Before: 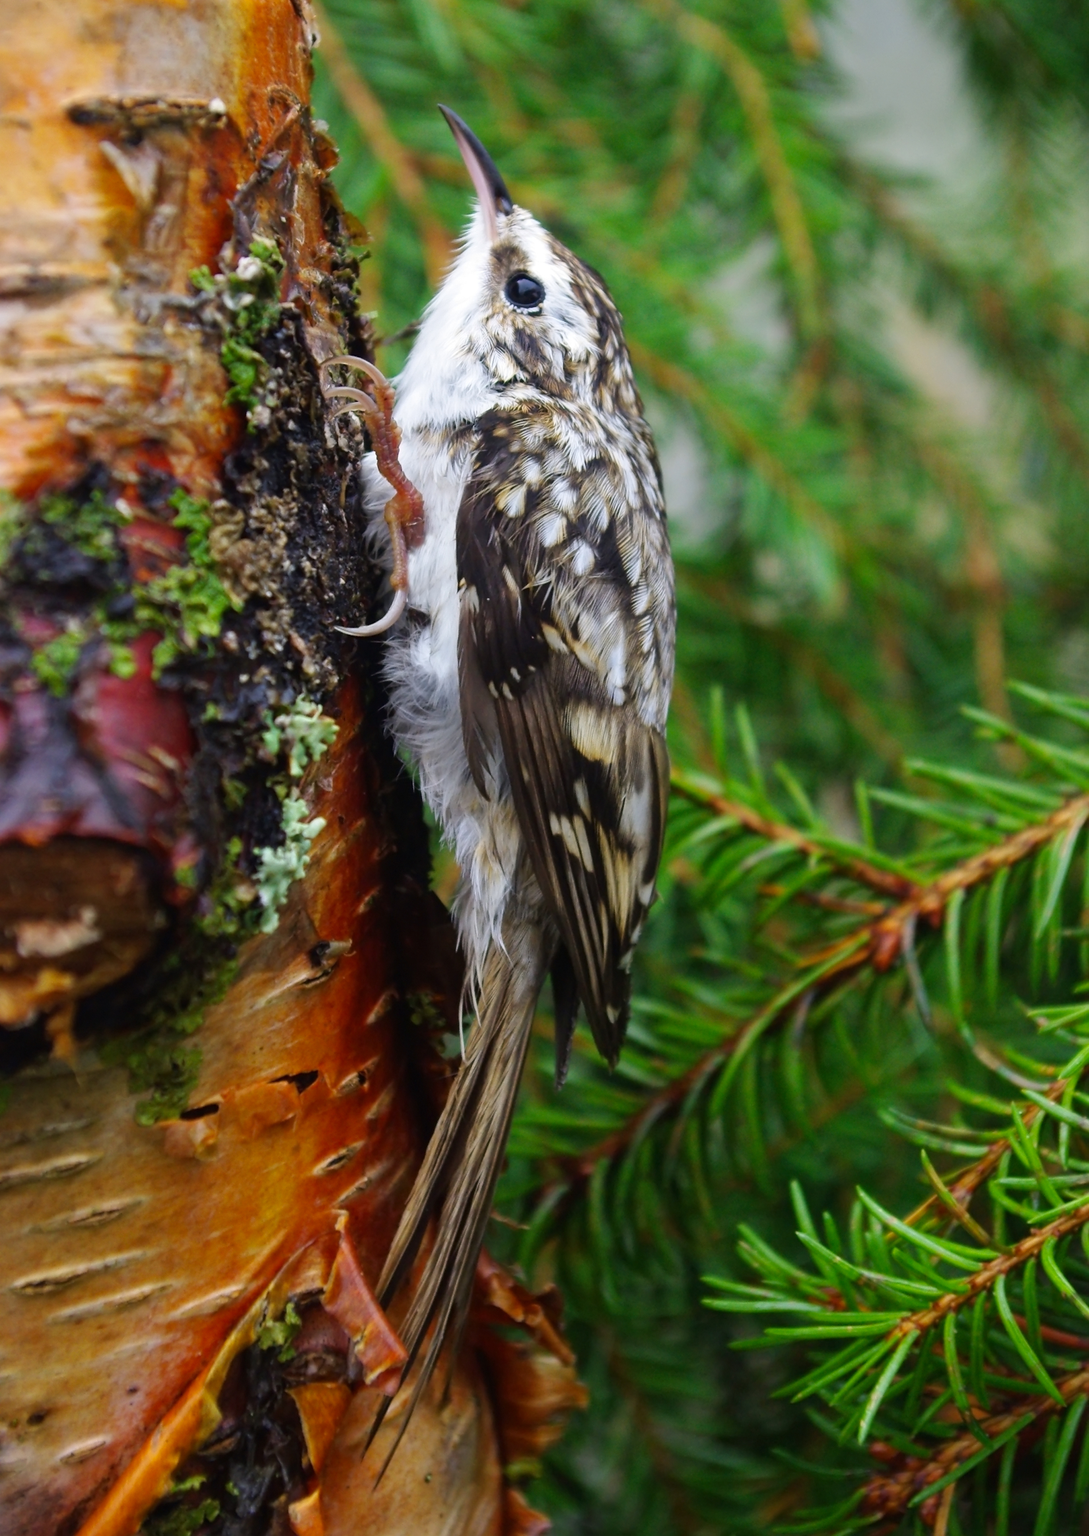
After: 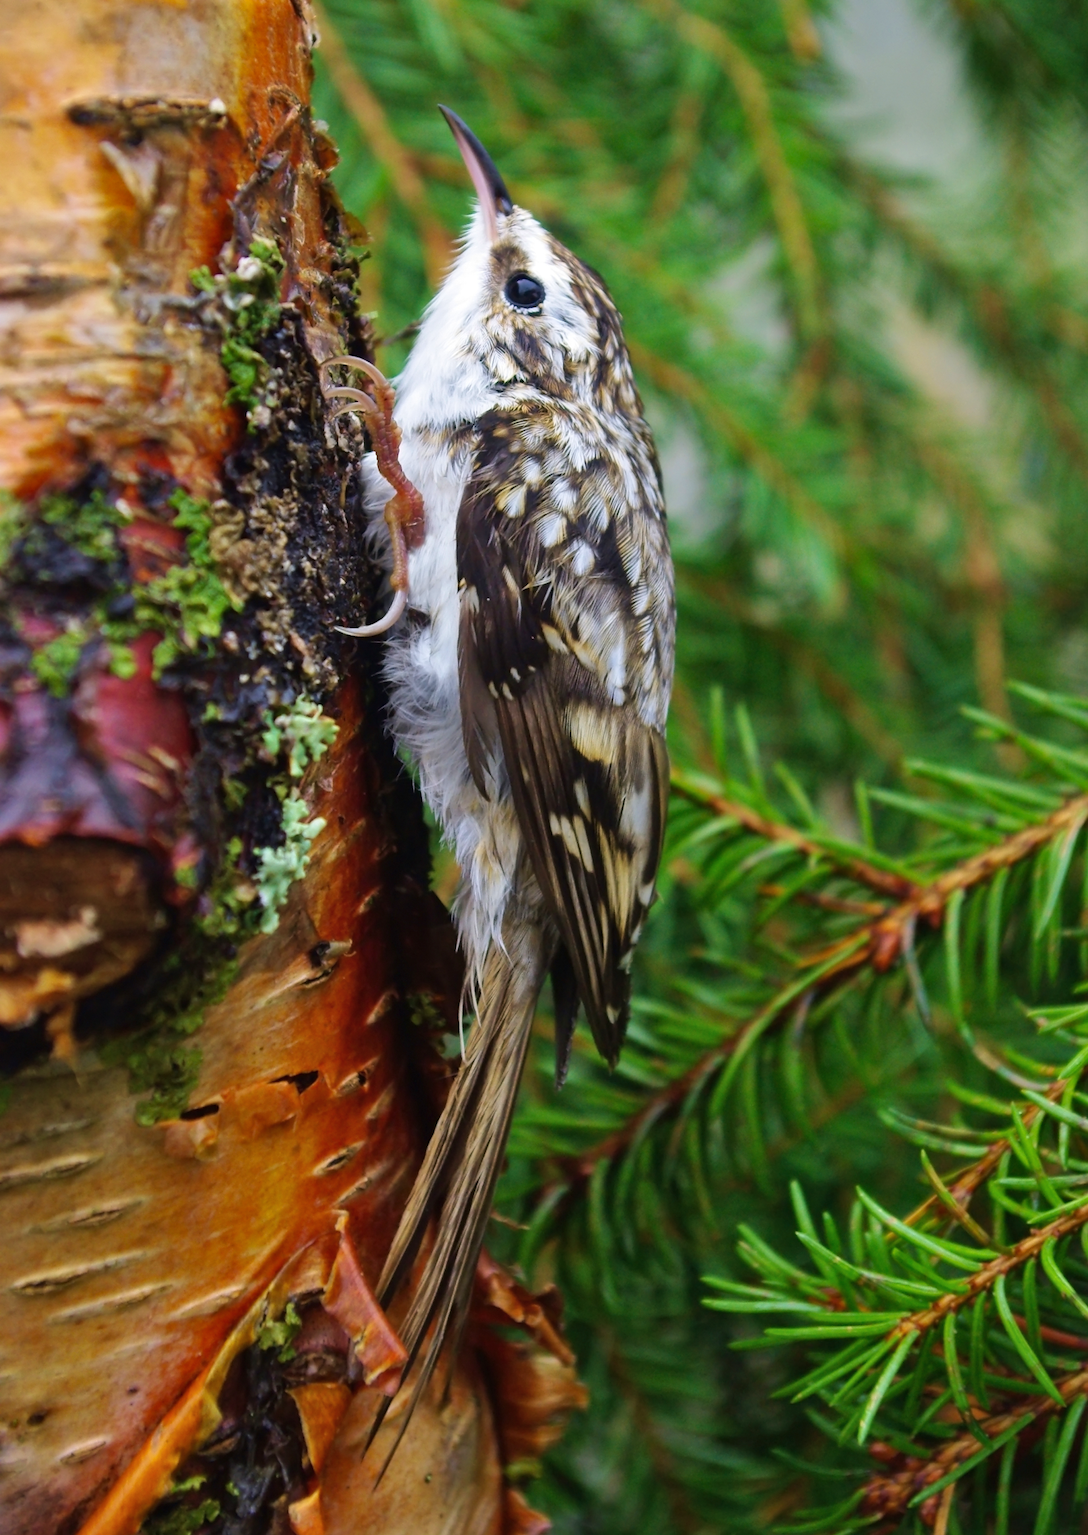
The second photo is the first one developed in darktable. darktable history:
velvia: on, module defaults
shadows and highlights: shadows 36.49, highlights -26.96, soften with gaussian
